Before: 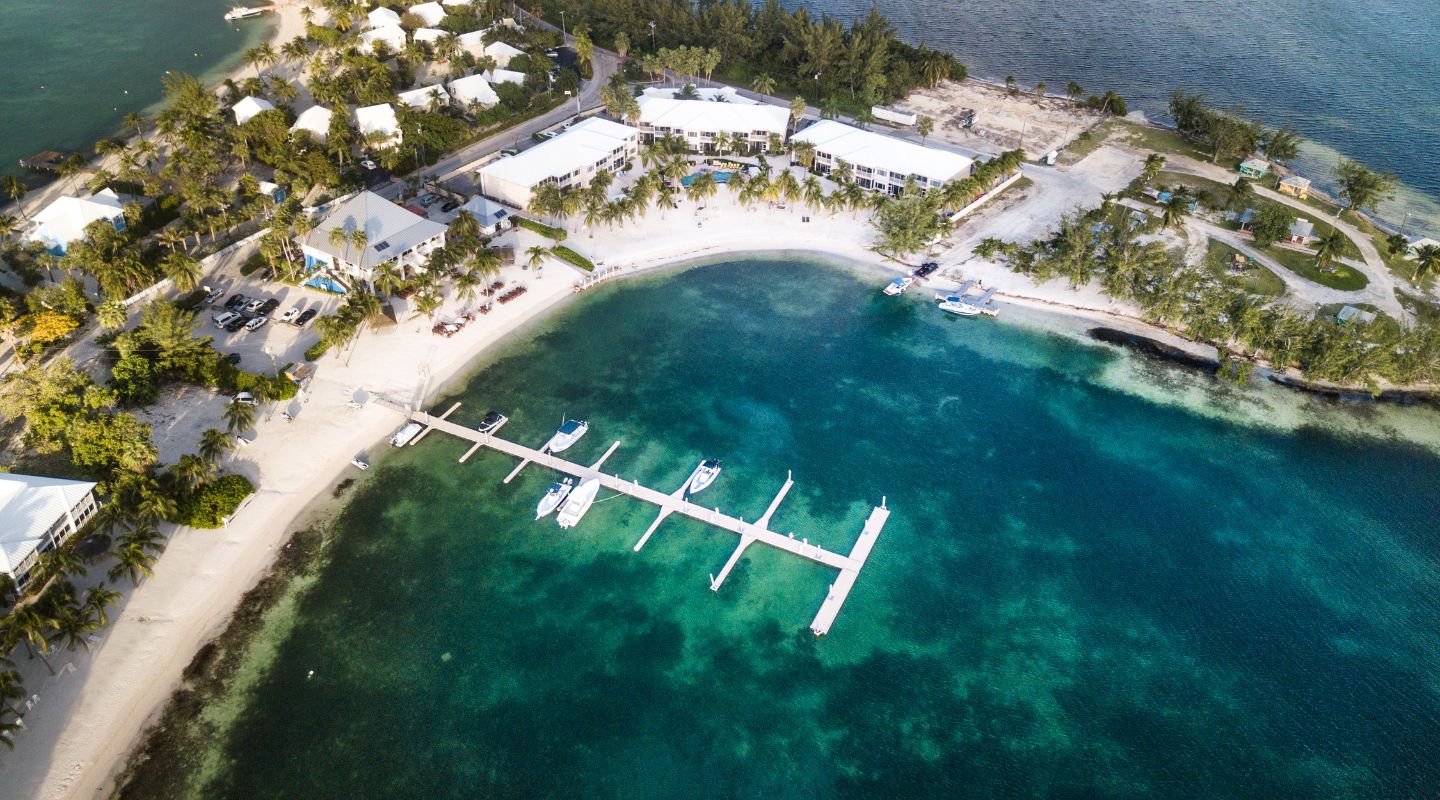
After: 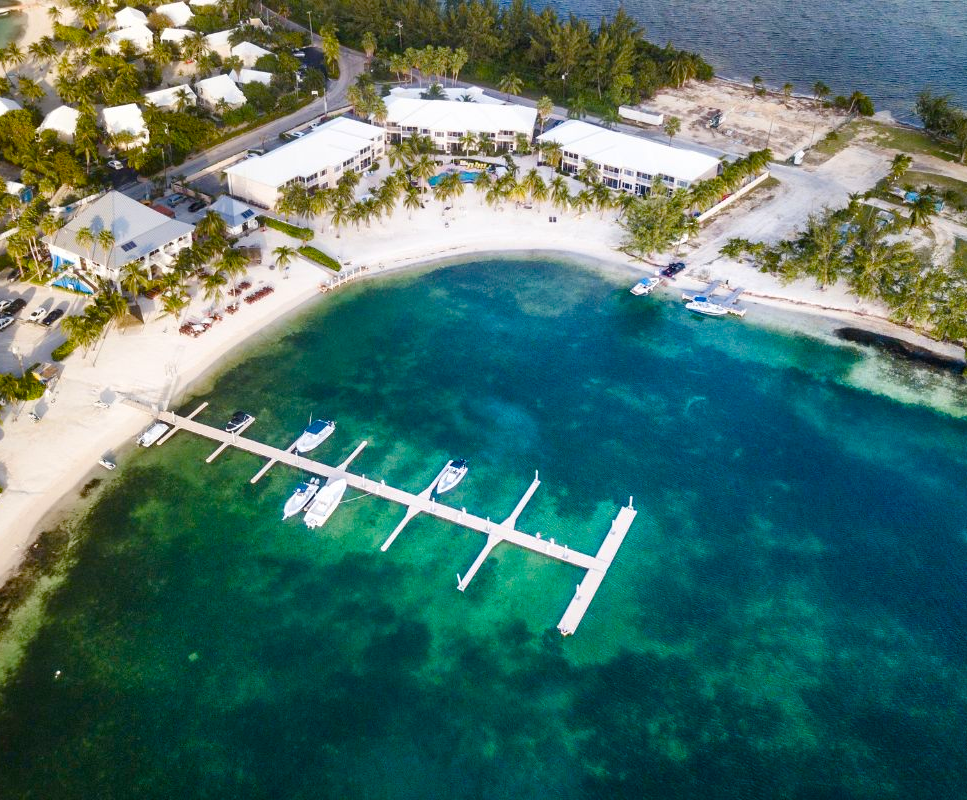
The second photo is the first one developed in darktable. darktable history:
crop and rotate: left 17.619%, right 15.168%
color balance rgb: perceptual saturation grading › global saturation 20%, perceptual saturation grading › highlights -13.948%, perceptual saturation grading › shadows 49.71%, global vibrance 15.483%
